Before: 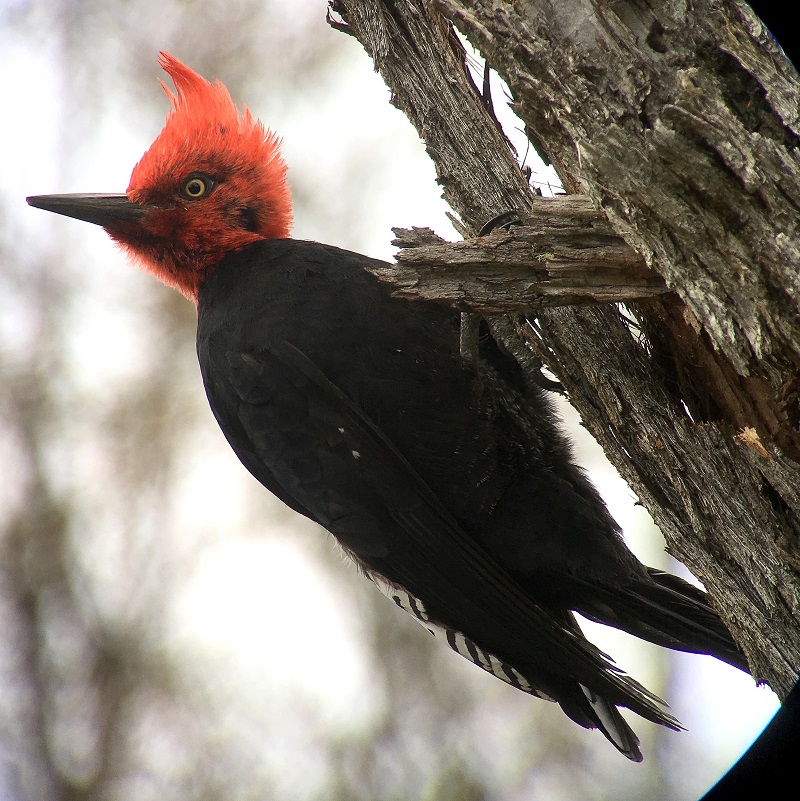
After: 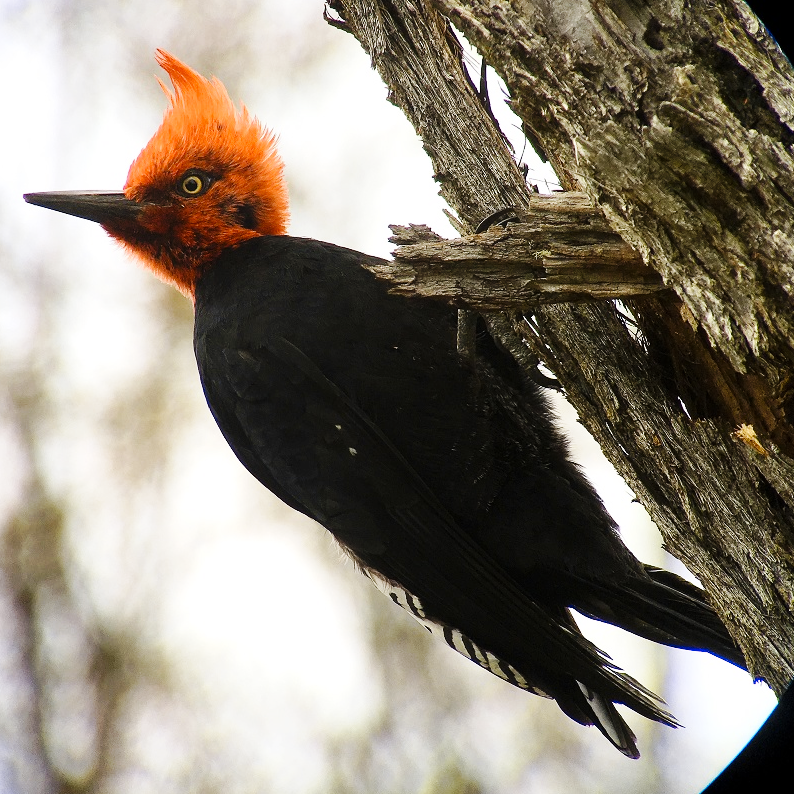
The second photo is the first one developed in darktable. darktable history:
color contrast: green-magenta contrast 0.85, blue-yellow contrast 1.25, unbound 0
crop: left 0.434%, top 0.485%, right 0.244%, bottom 0.386%
base curve: curves: ch0 [(0, 0) (0.032, 0.025) (0.121, 0.166) (0.206, 0.329) (0.605, 0.79) (1, 1)], preserve colors none
